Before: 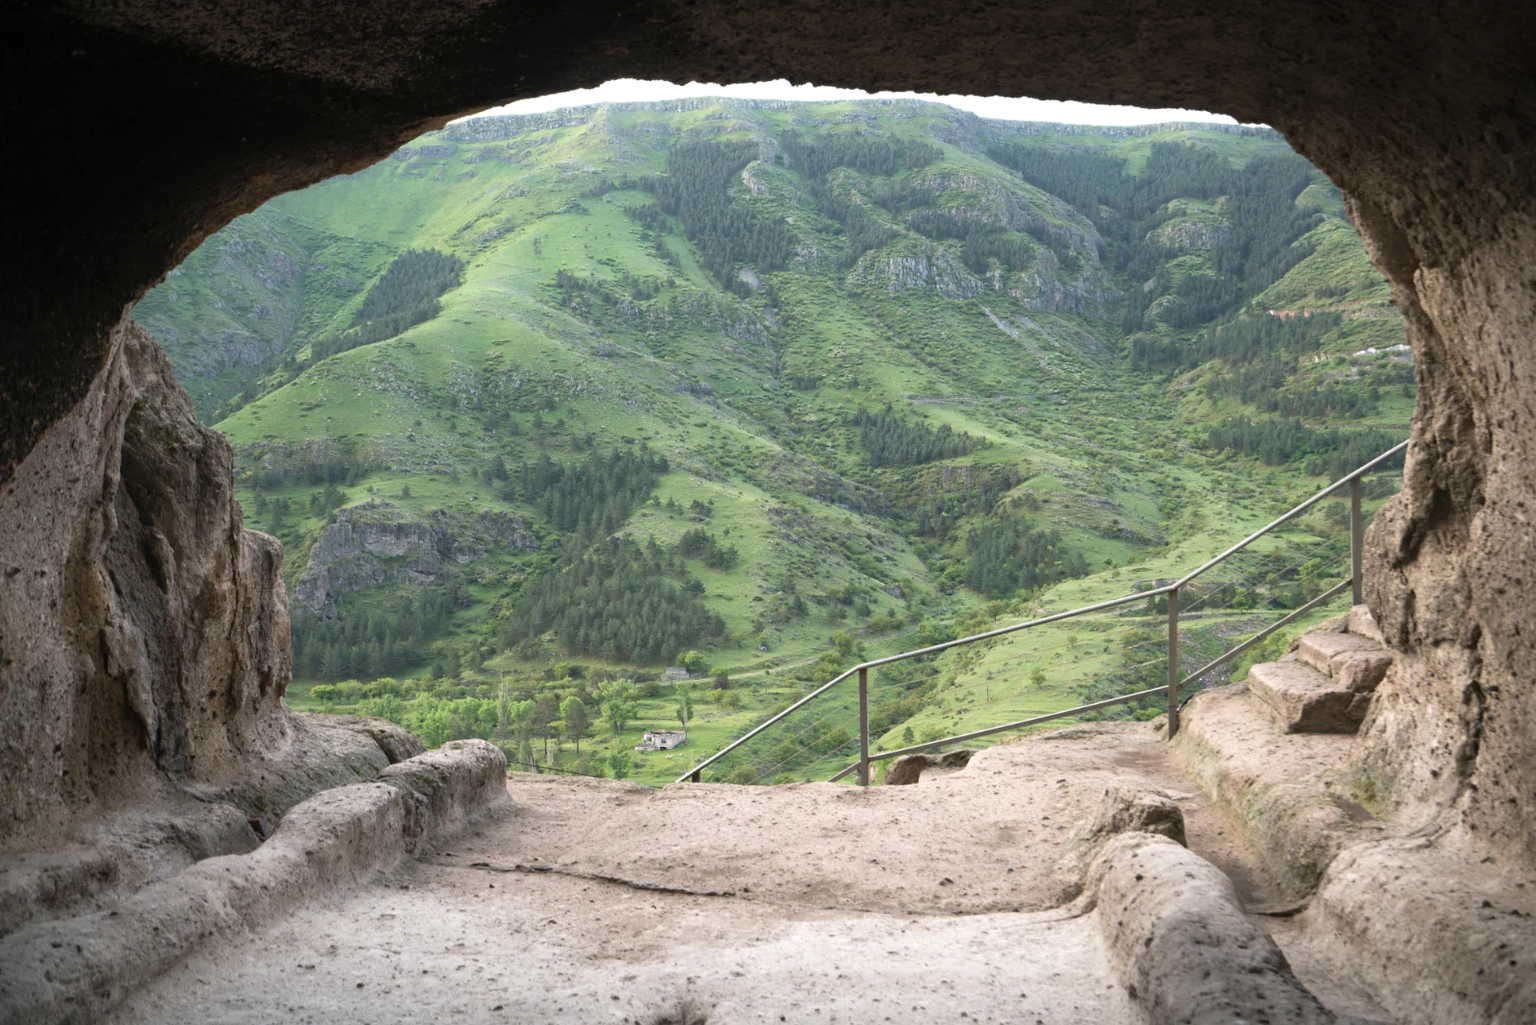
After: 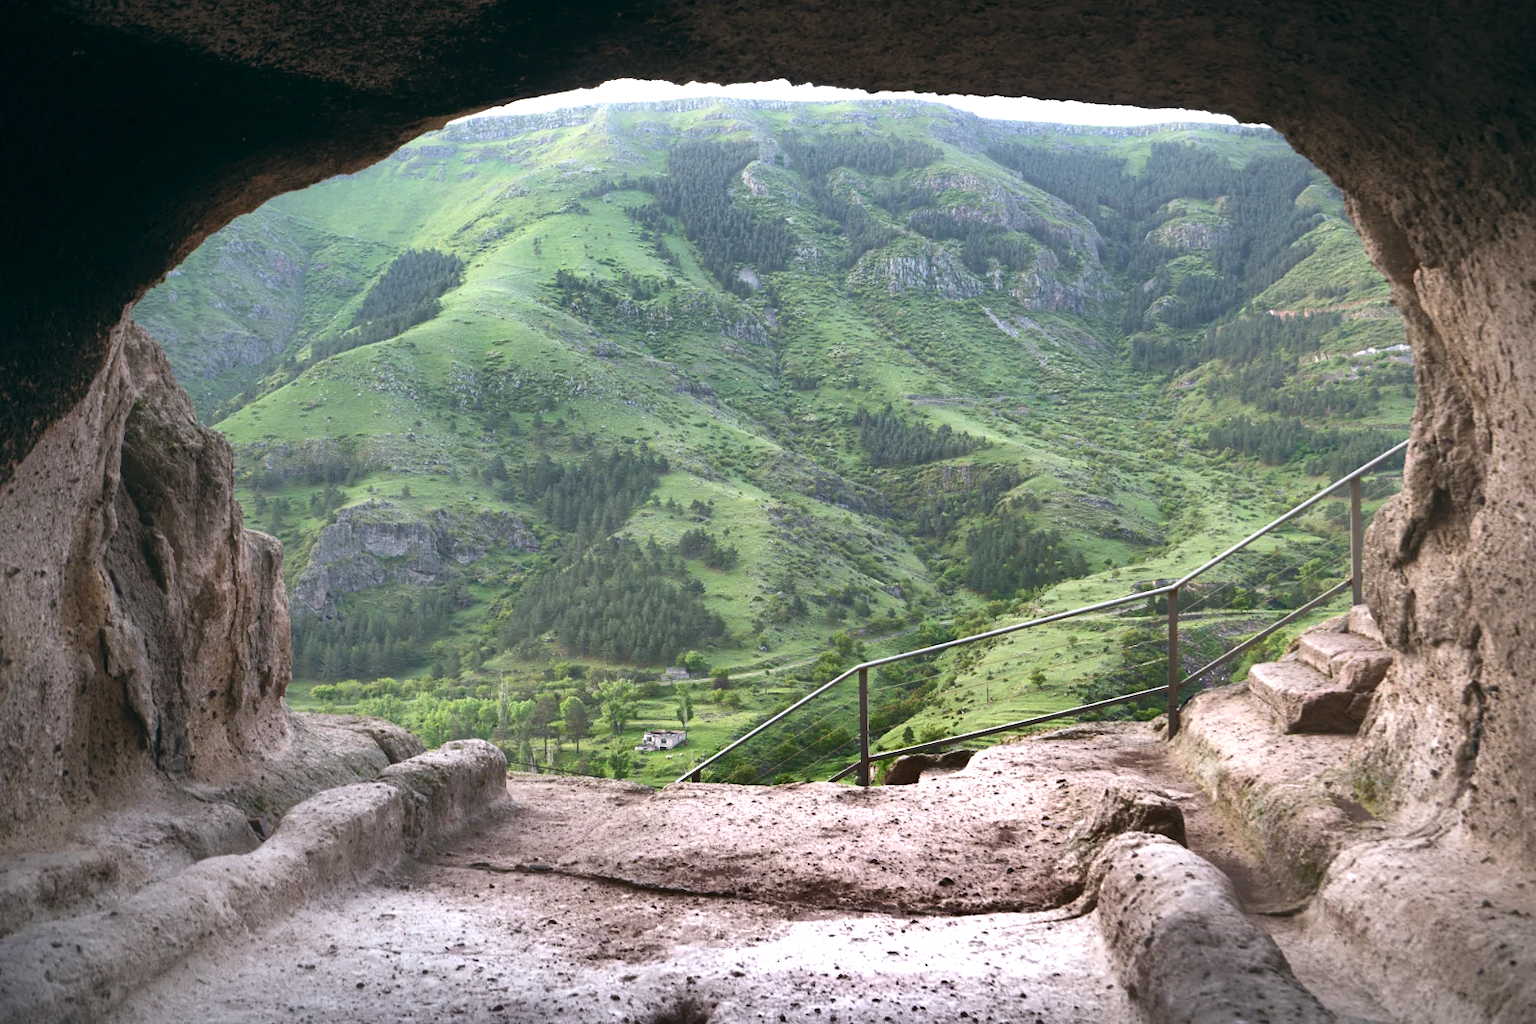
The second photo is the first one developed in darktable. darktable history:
exposure: black level correction 0, exposure 0.4 EV, compensate exposure bias true, compensate highlight preservation false
color balance: lift [1, 0.998, 1.001, 1.002], gamma [1, 1.02, 1, 0.98], gain [1, 1.02, 1.003, 0.98]
shadows and highlights: shadows 20.91, highlights -82.73, soften with gaussian
contrast equalizer: y [[0.5, 0.488, 0.462, 0.461, 0.491, 0.5], [0.5 ×6], [0.5 ×6], [0 ×6], [0 ×6]]
color calibration: illuminant as shot in camera, x 0.358, y 0.373, temperature 4628.91 K
